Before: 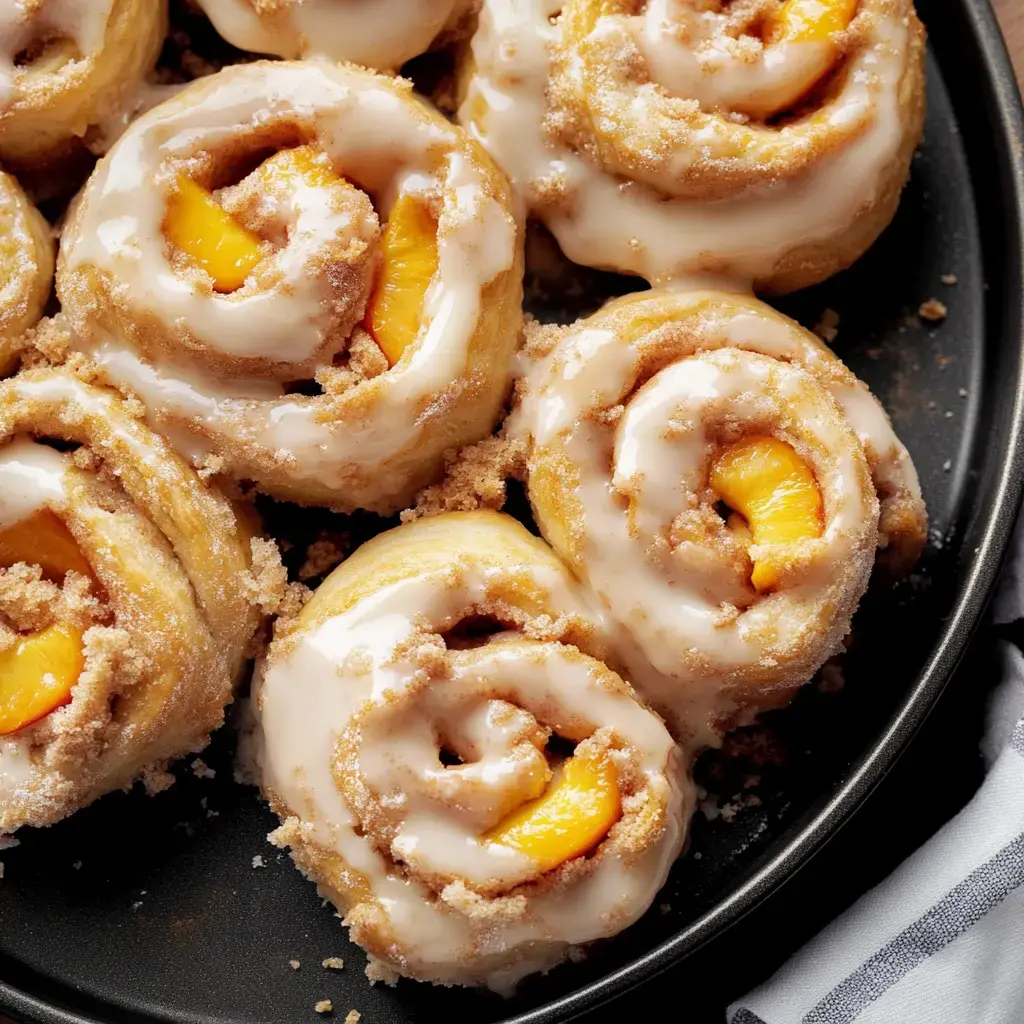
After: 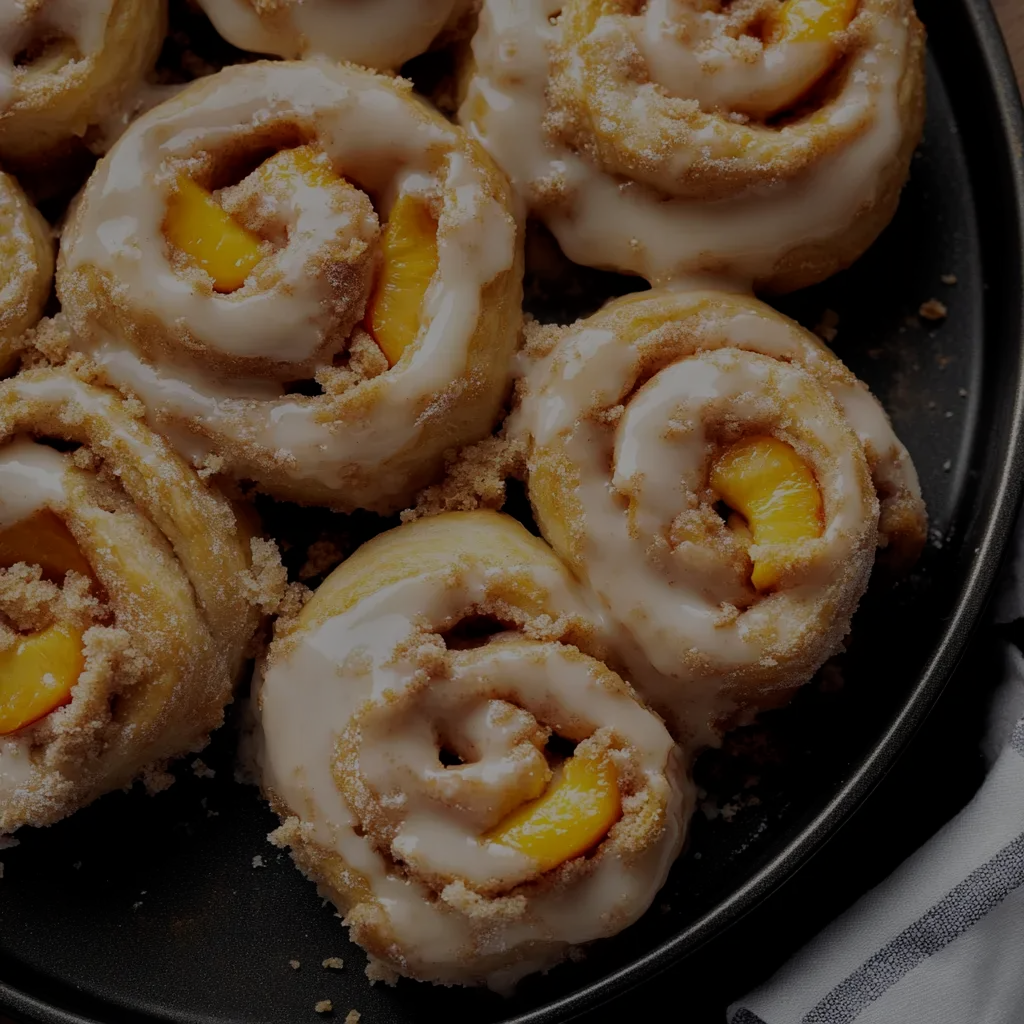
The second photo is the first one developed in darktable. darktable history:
tone equalizer: -8 EV -1.97 EV, -7 EV -1.97 EV, -6 EV -2 EV, -5 EV -2 EV, -4 EV -1.98 EV, -3 EV -1.97 EV, -2 EV -1.98 EV, -1 EV -1.63 EV, +0 EV -1.98 EV, mask exposure compensation -0.501 EV
